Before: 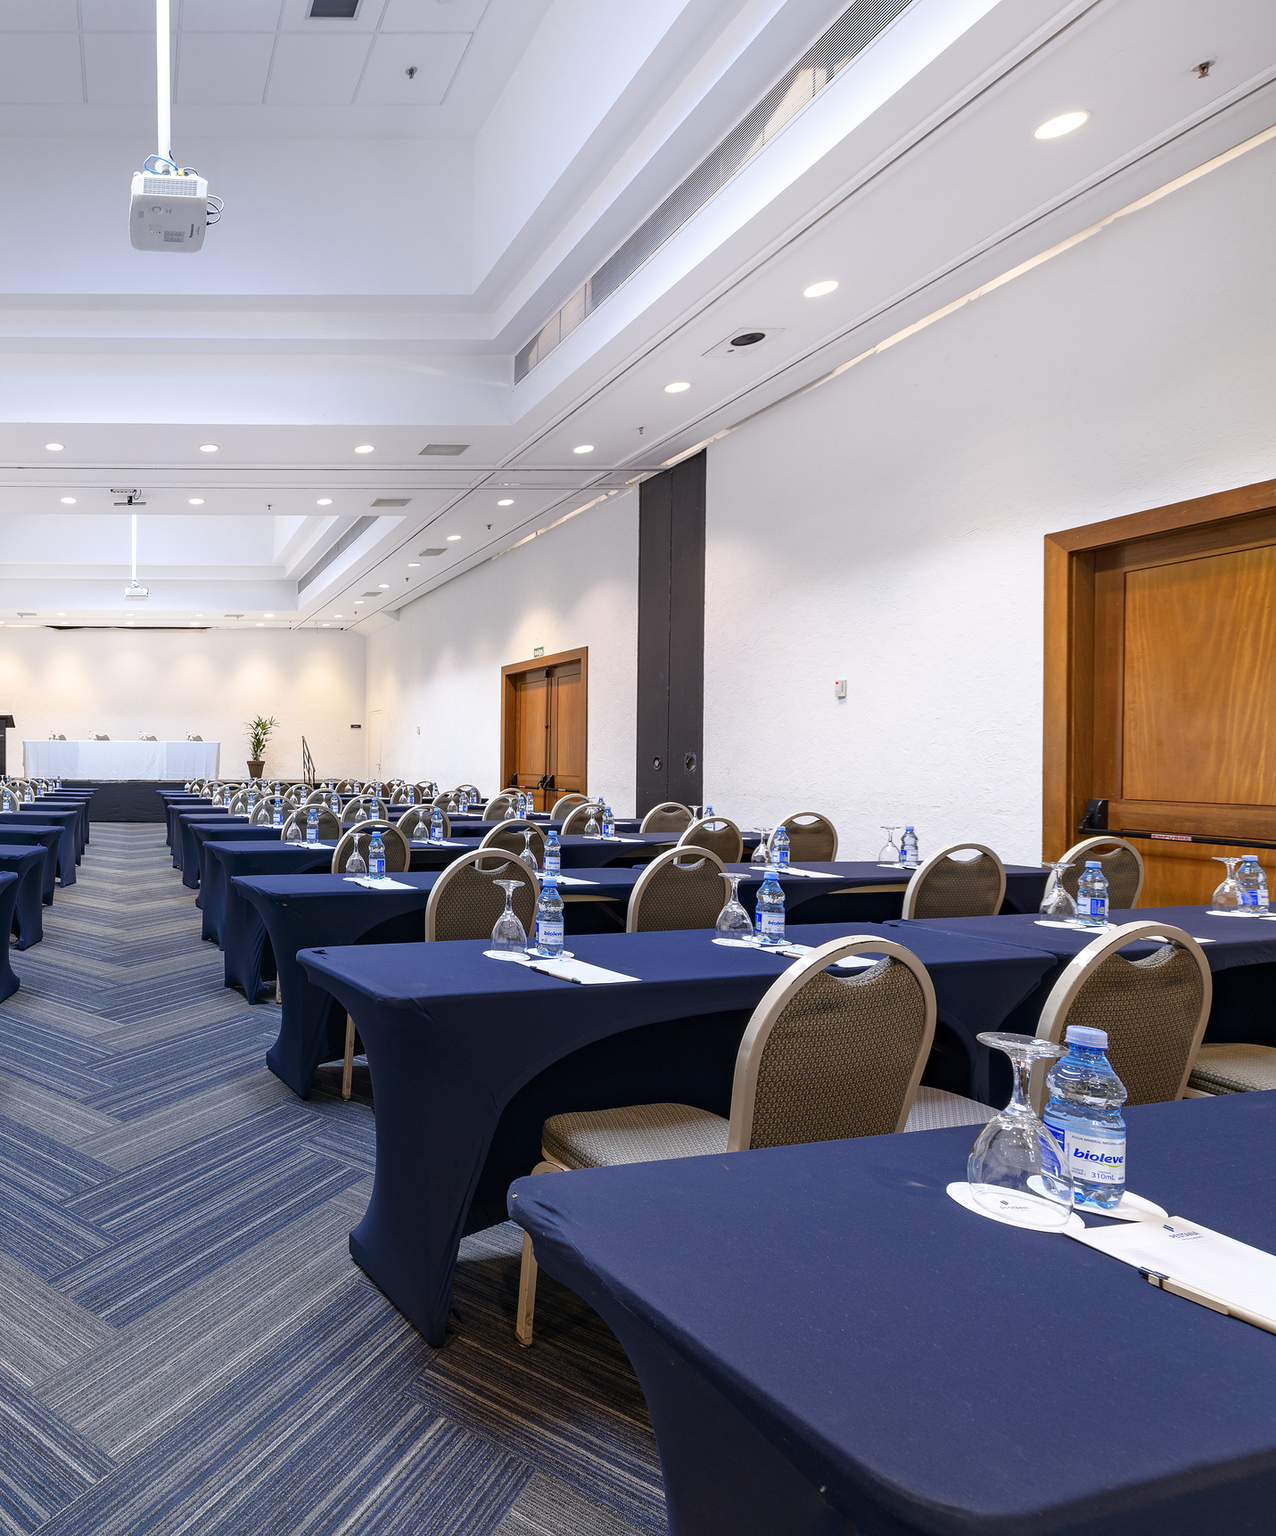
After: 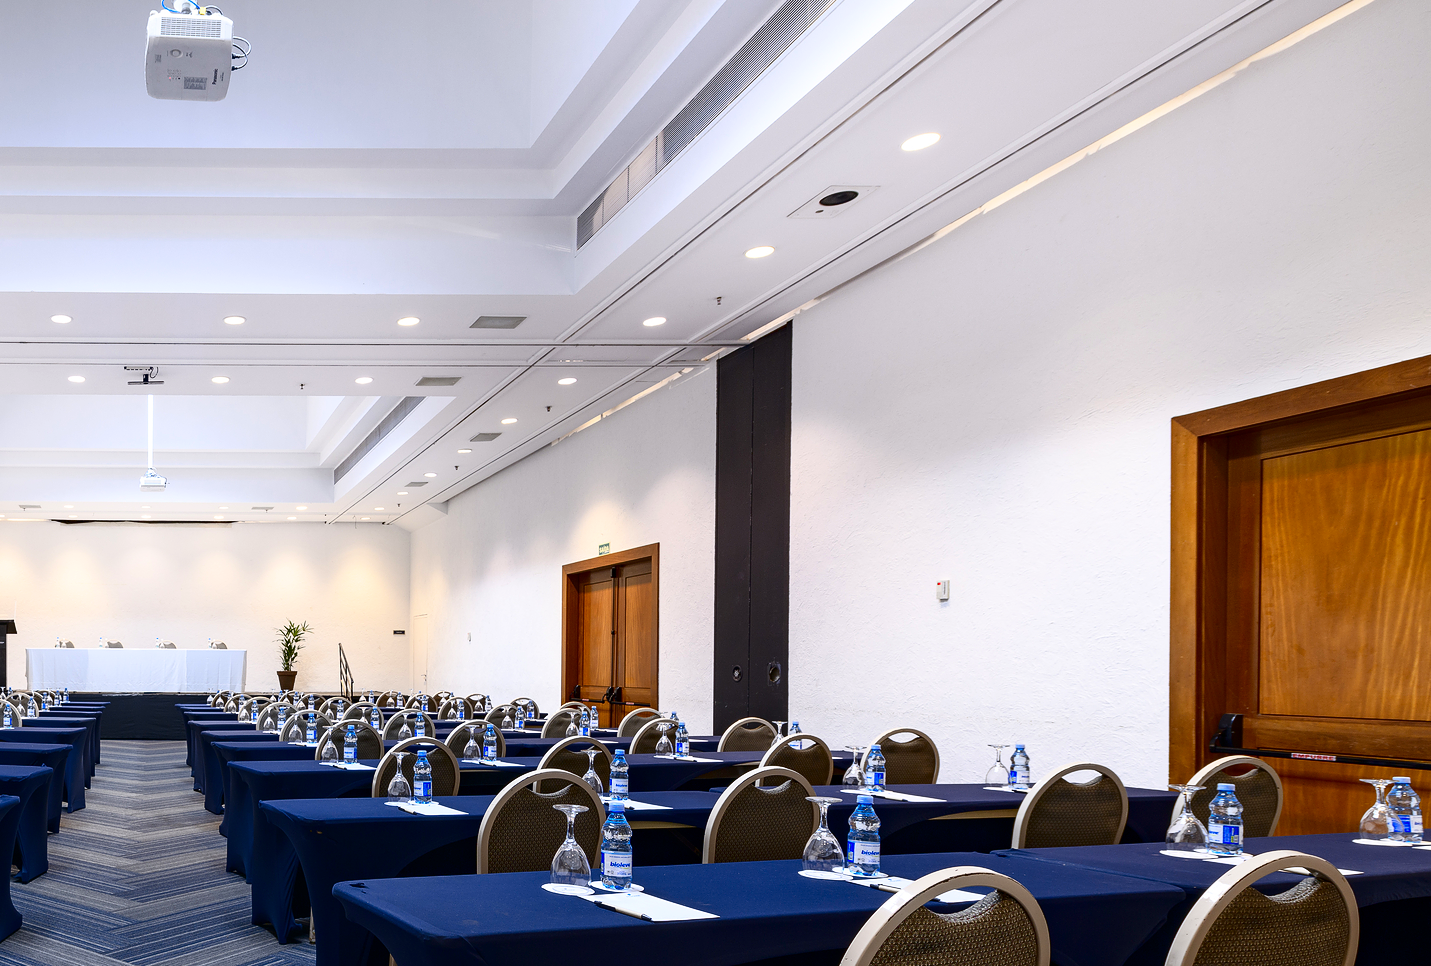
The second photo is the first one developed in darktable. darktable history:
crop and rotate: top 10.605%, bottom 33.274%
contrast brightness saturation: contrast 0.21, brightness -0.11, saturation 0.21
